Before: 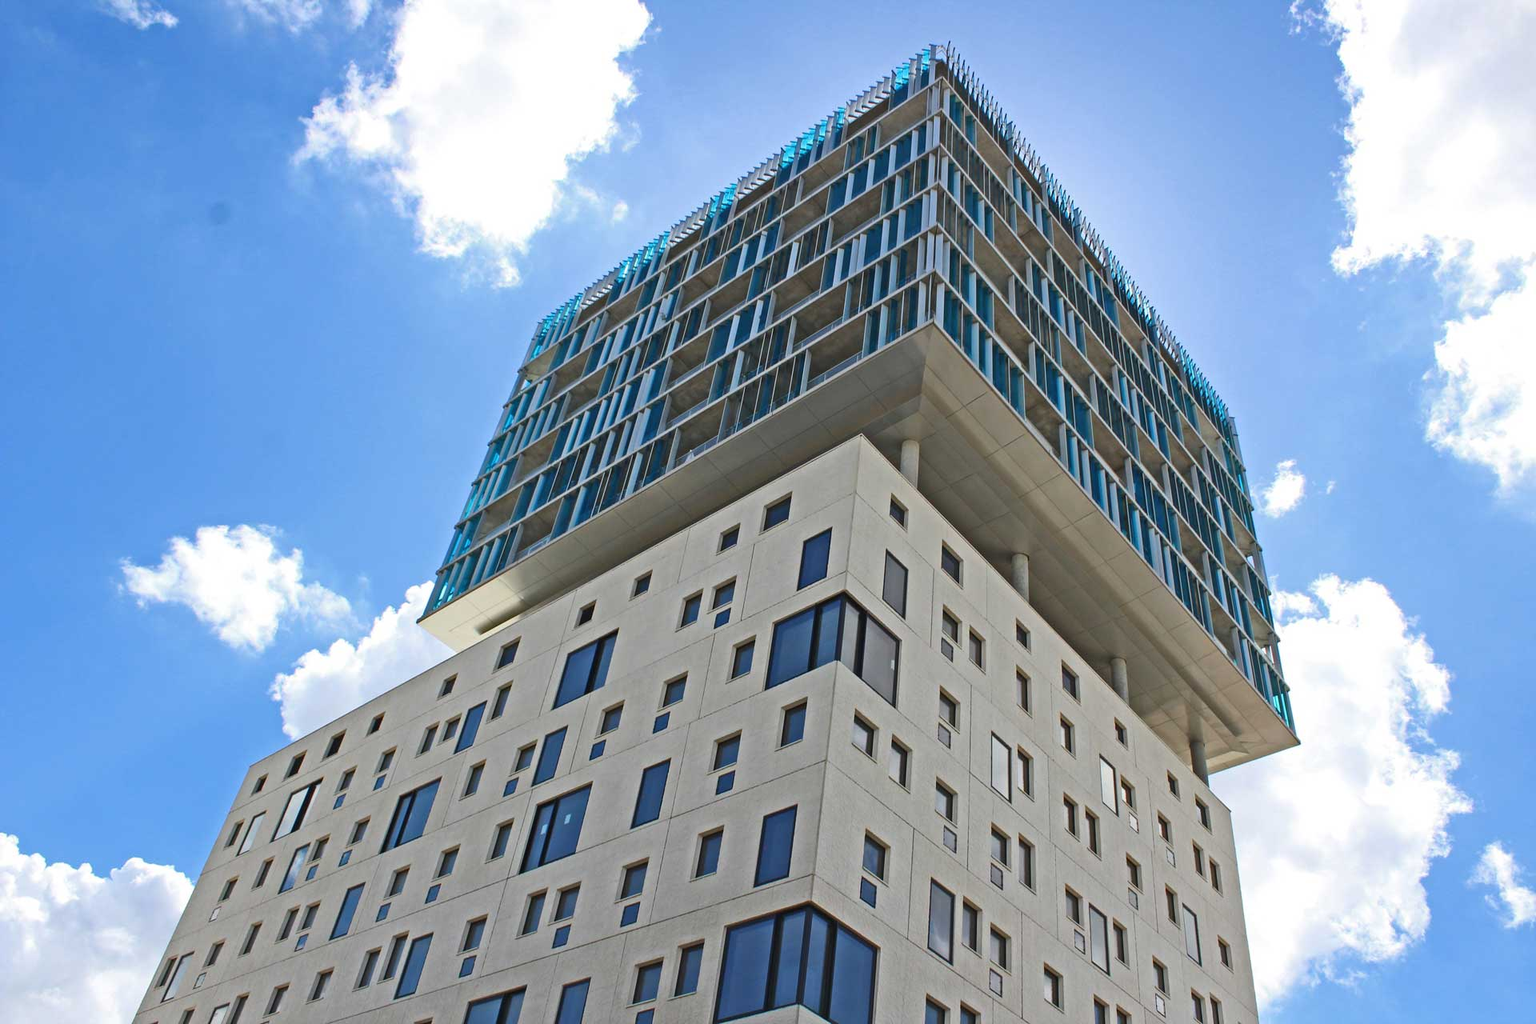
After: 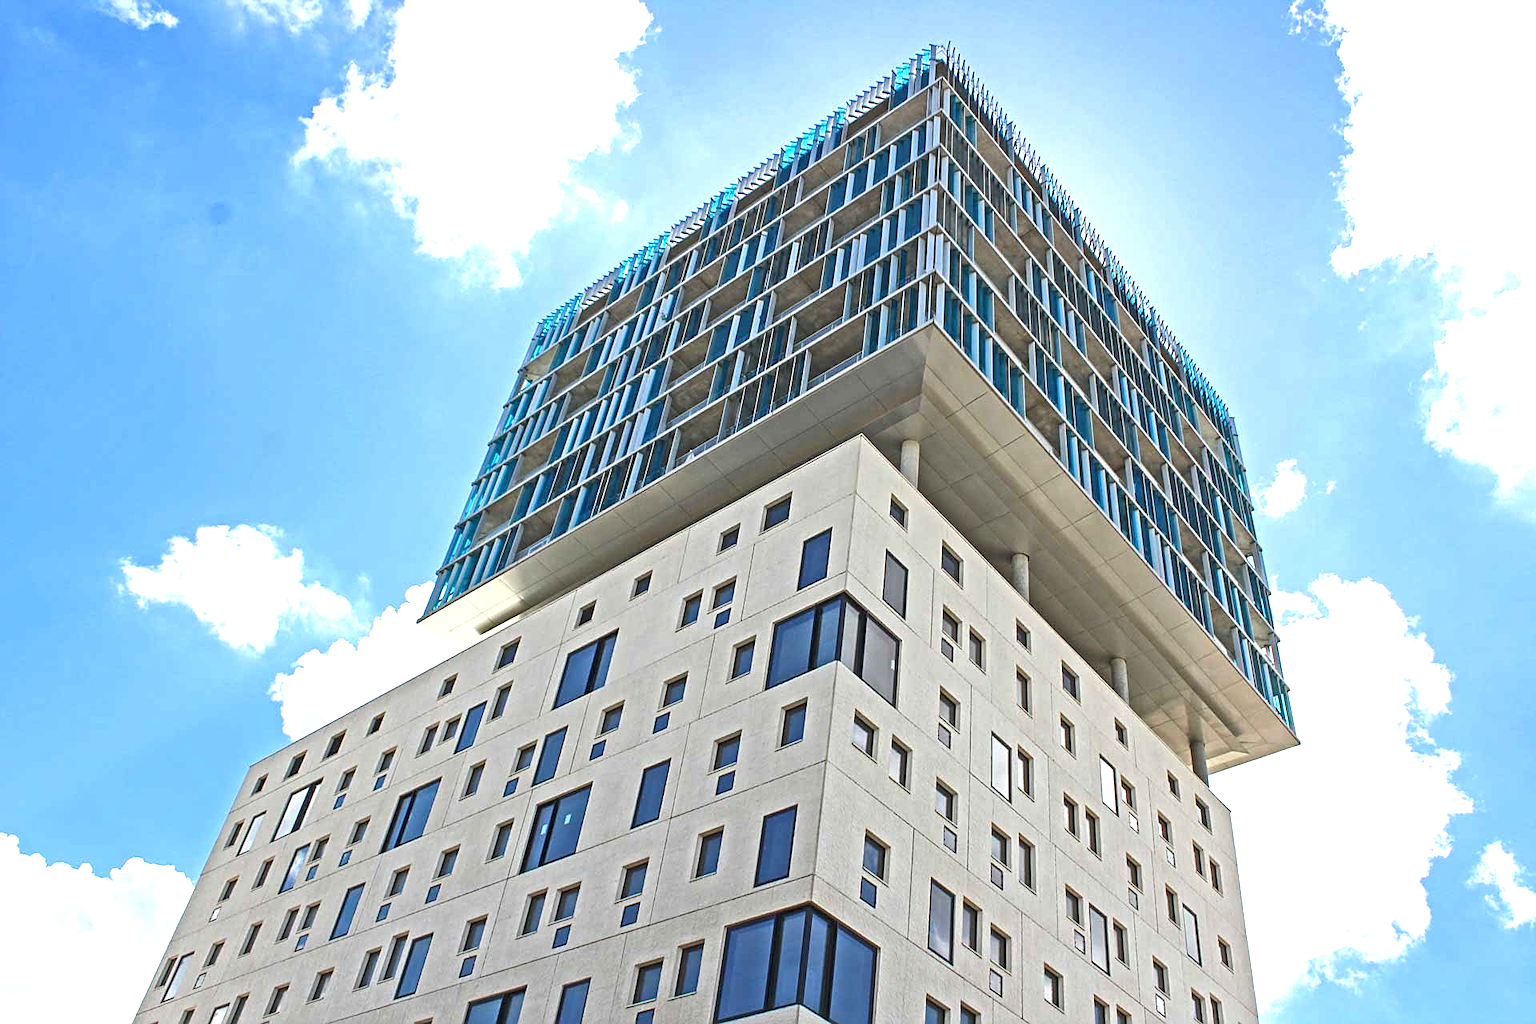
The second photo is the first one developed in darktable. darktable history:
local contrast: on, module defaults
exposure: exposure 0.737 EV, compensate highlight preservation false
sharpen: on, module defaults
